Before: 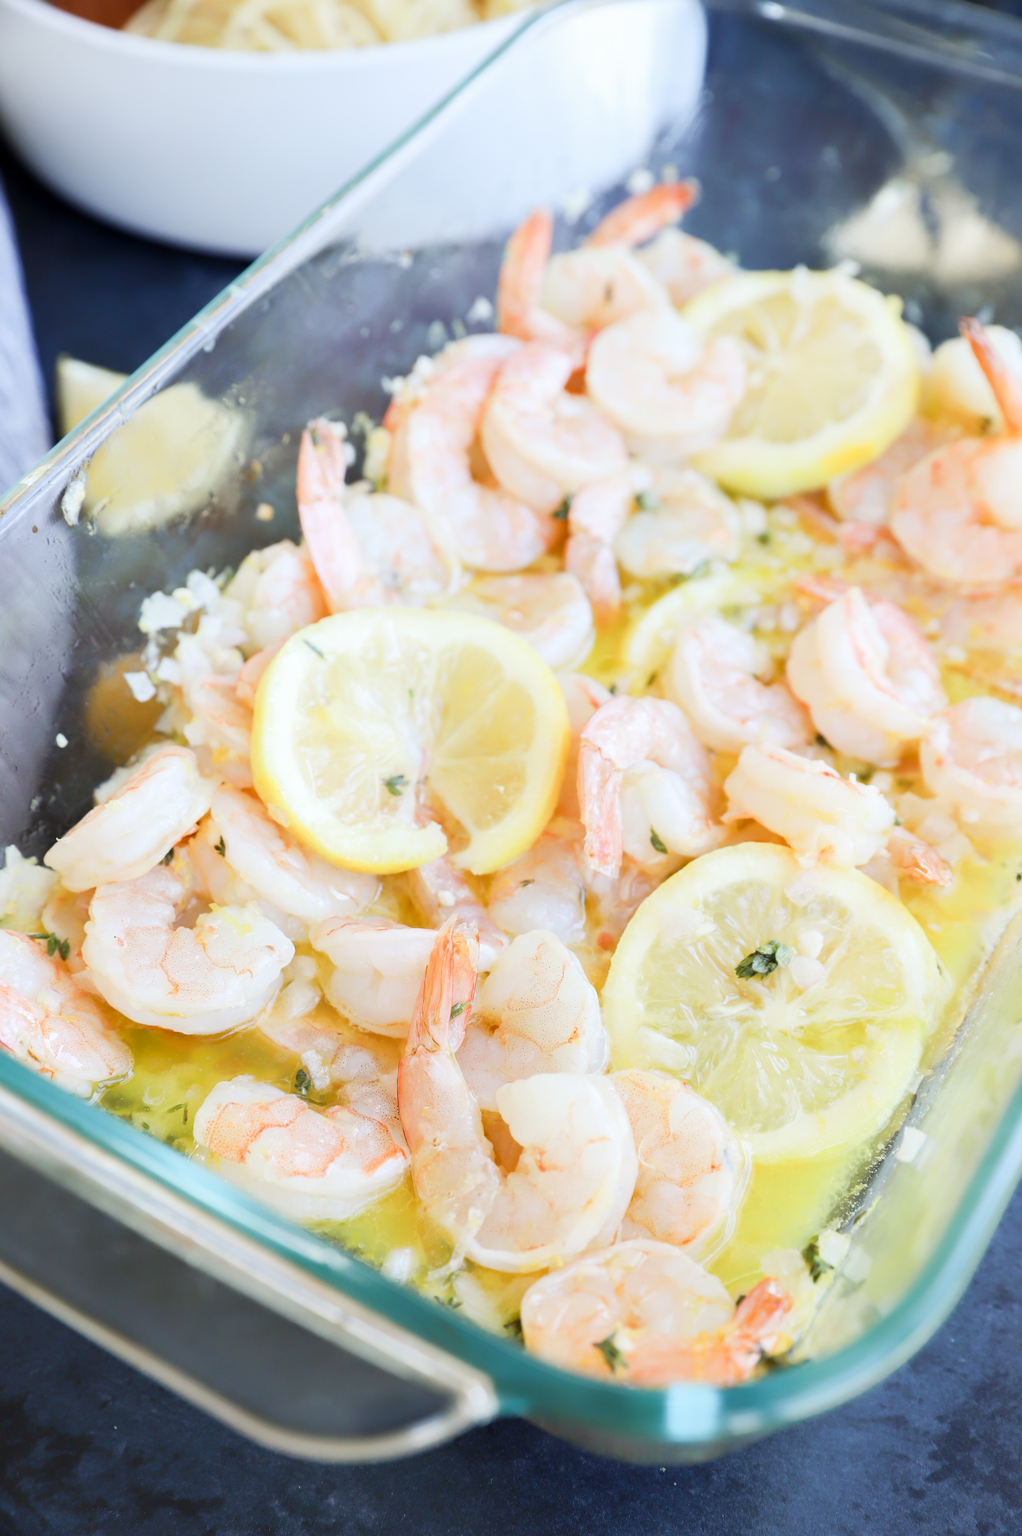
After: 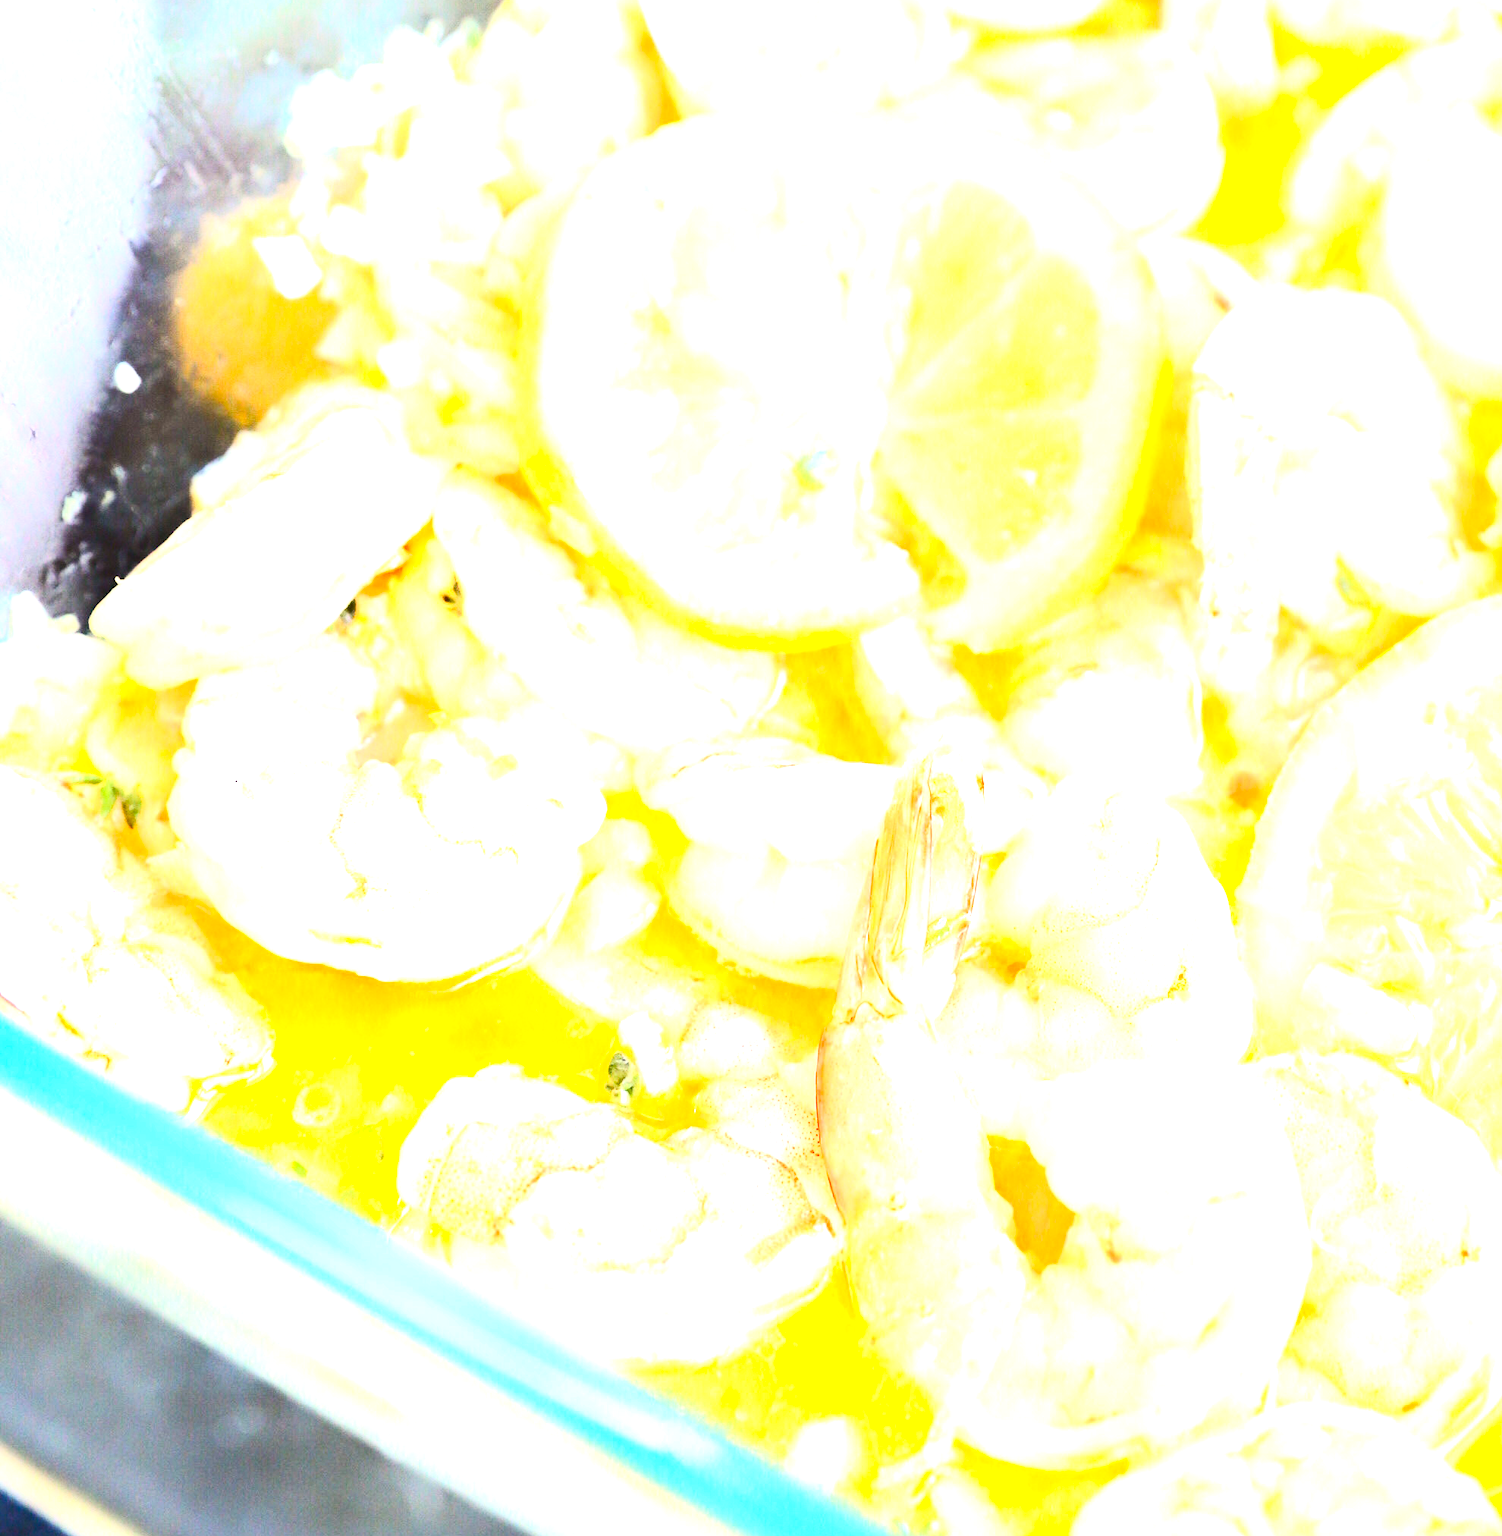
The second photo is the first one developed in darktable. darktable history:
crop: top 36.253%, right 28.397%, bottom 15.055%
contrast brightness saturation: contrast 0.407, brightness 0.104, saturation 0.209
tone equalizer: -8 EV -0.75 EV, -7 EV -0.701 EV, -6 EV -0.595 EV, -5 EV -0.406 EV, -3 EV 0.399 EV, -2 EV 0.6 EV, -1 EV 0.681 EV, +0 EV 0.754 EV, edges refinement/feathering 500, mask exposure compensation -1.57 EV, preserve details no
color balance rgb: shadows lift › chroma 3.139%, shadows lift › hue 278.3°, shadows fall-off 100.834%, perceptual saturation grading › global saturation 23.228%, perceptual saturation grading › highlights -24.142%, perceptual saturation grading › mid-tones 23.706%, perceptual saturation grading › shadows 39.265%, mask middle-gray fulcrum 21.825%
exposure: black level correction 0, exposure 1.299 EV, compensate highlight preservation false
